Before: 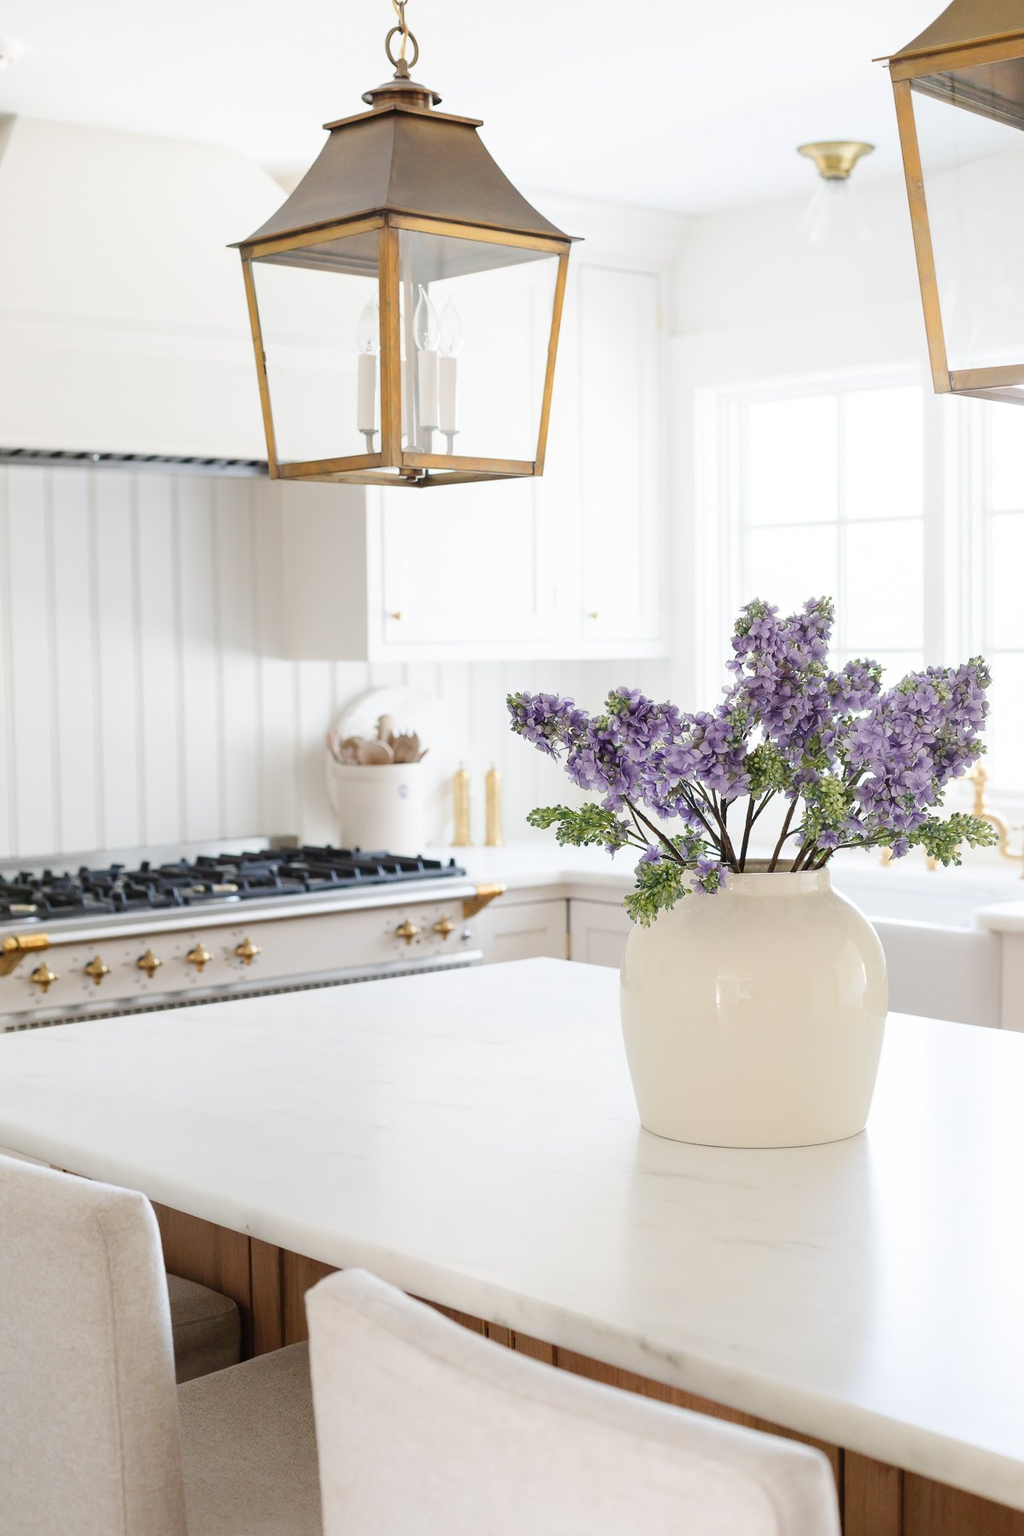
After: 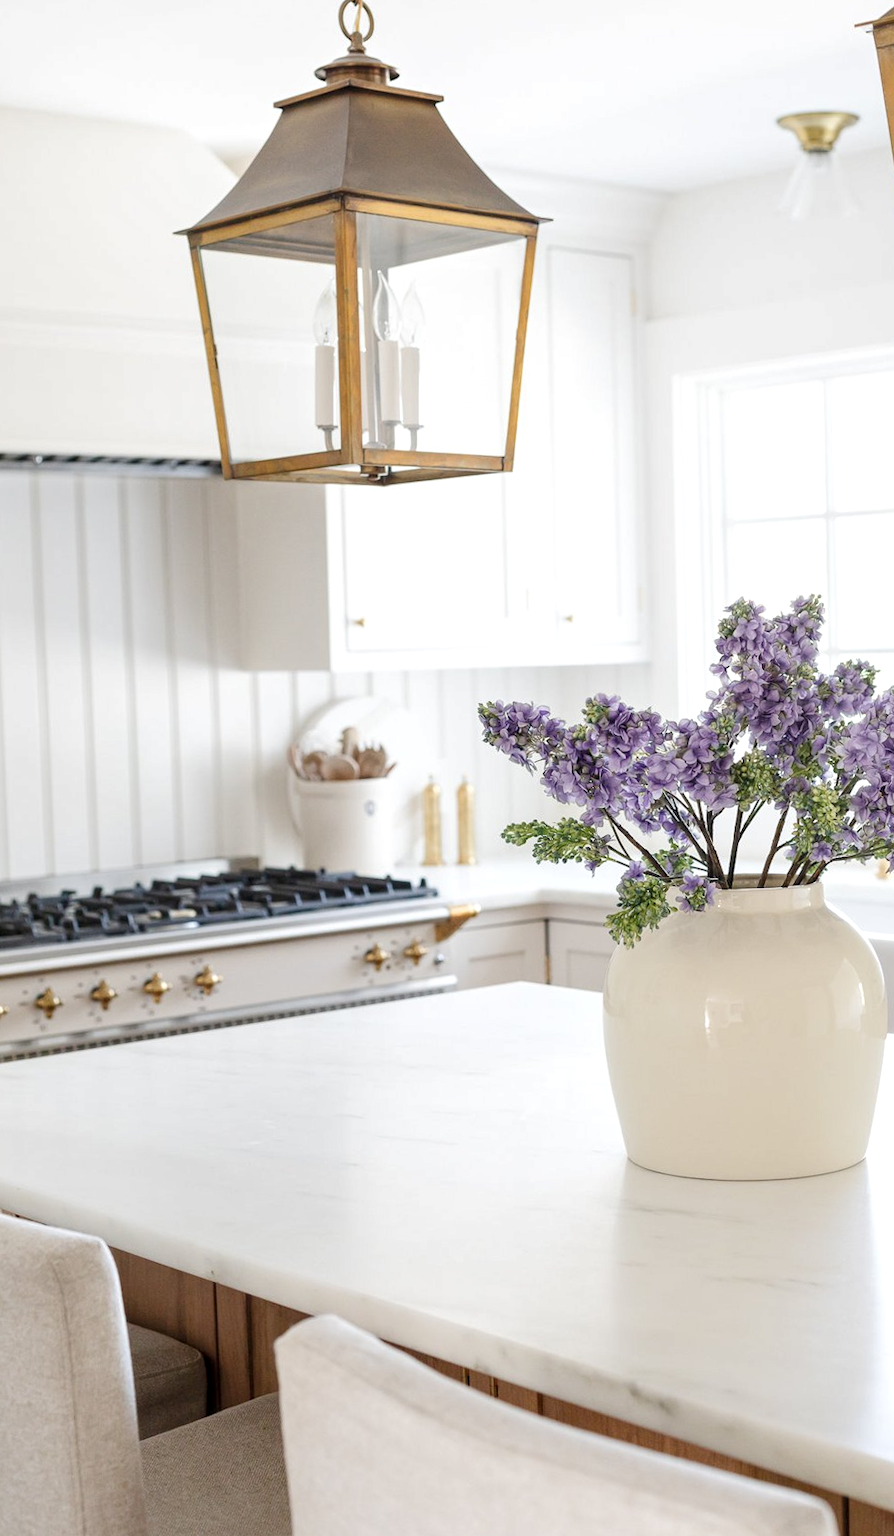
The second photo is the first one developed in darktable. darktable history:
local contrast: highlights 97%, shadows 85%, detail 160%, midtone range 0.2
crop and rotate: angle 0.903°, left 4.323%, top 0.913%, right 11.29%, bottom 2.532%
